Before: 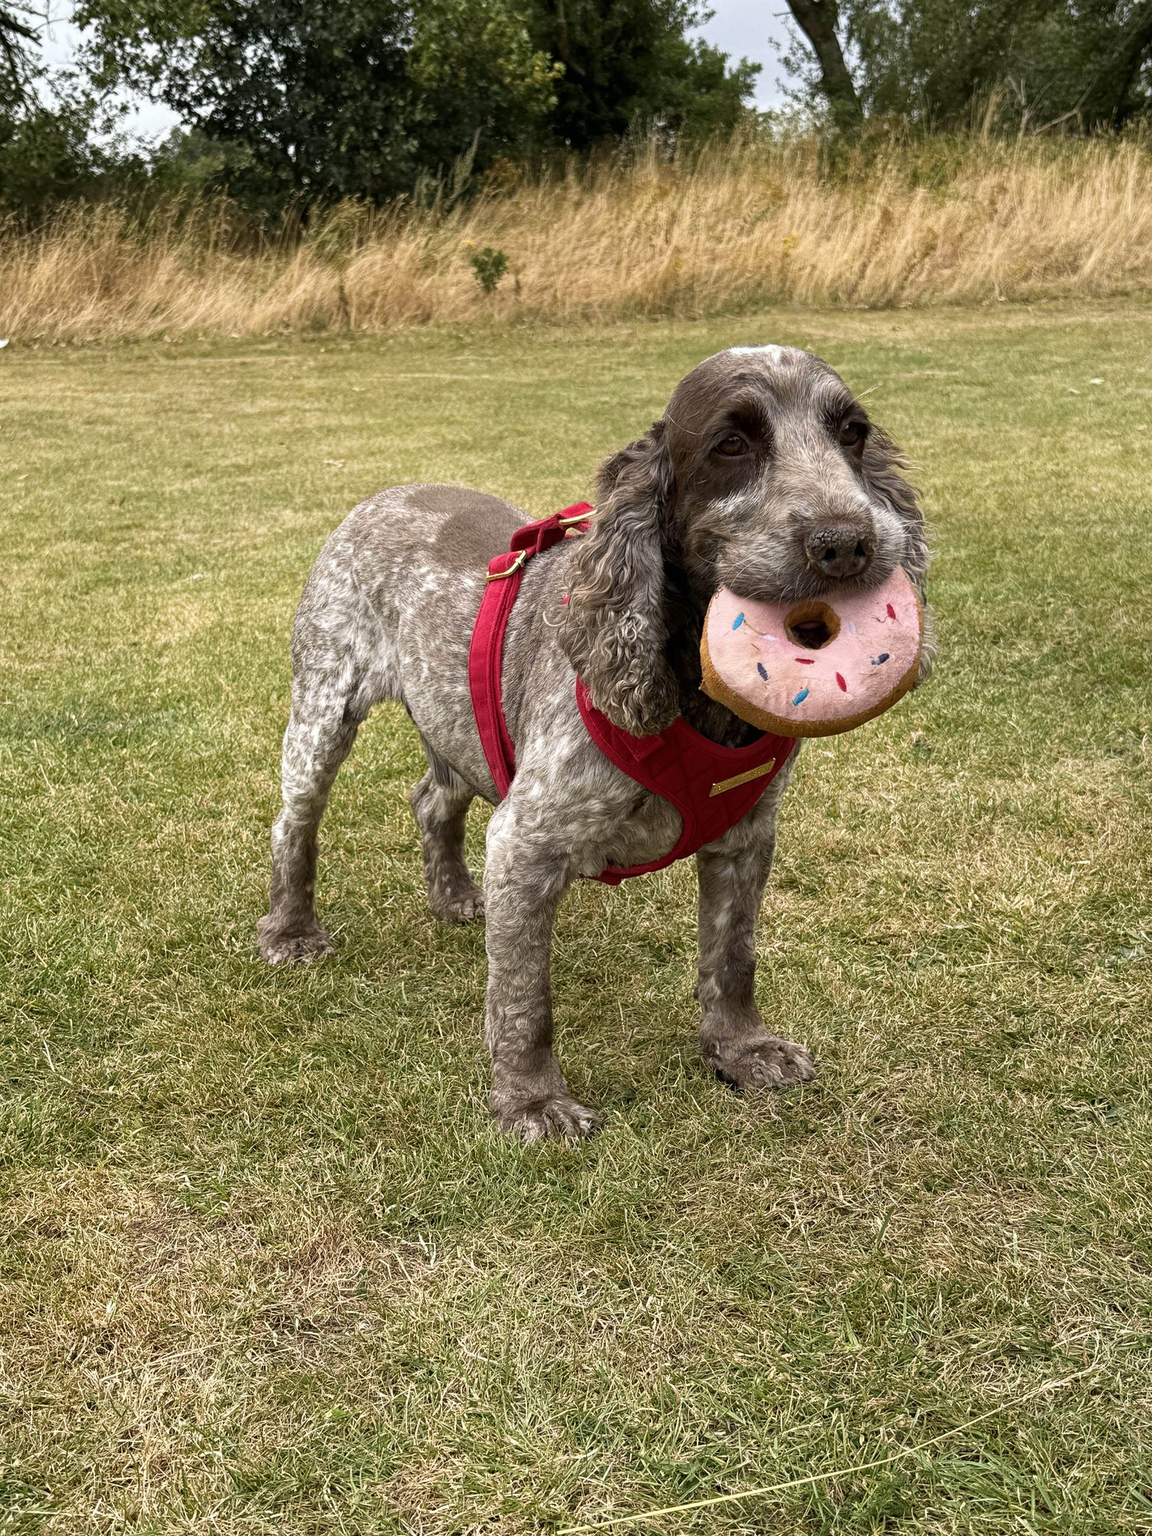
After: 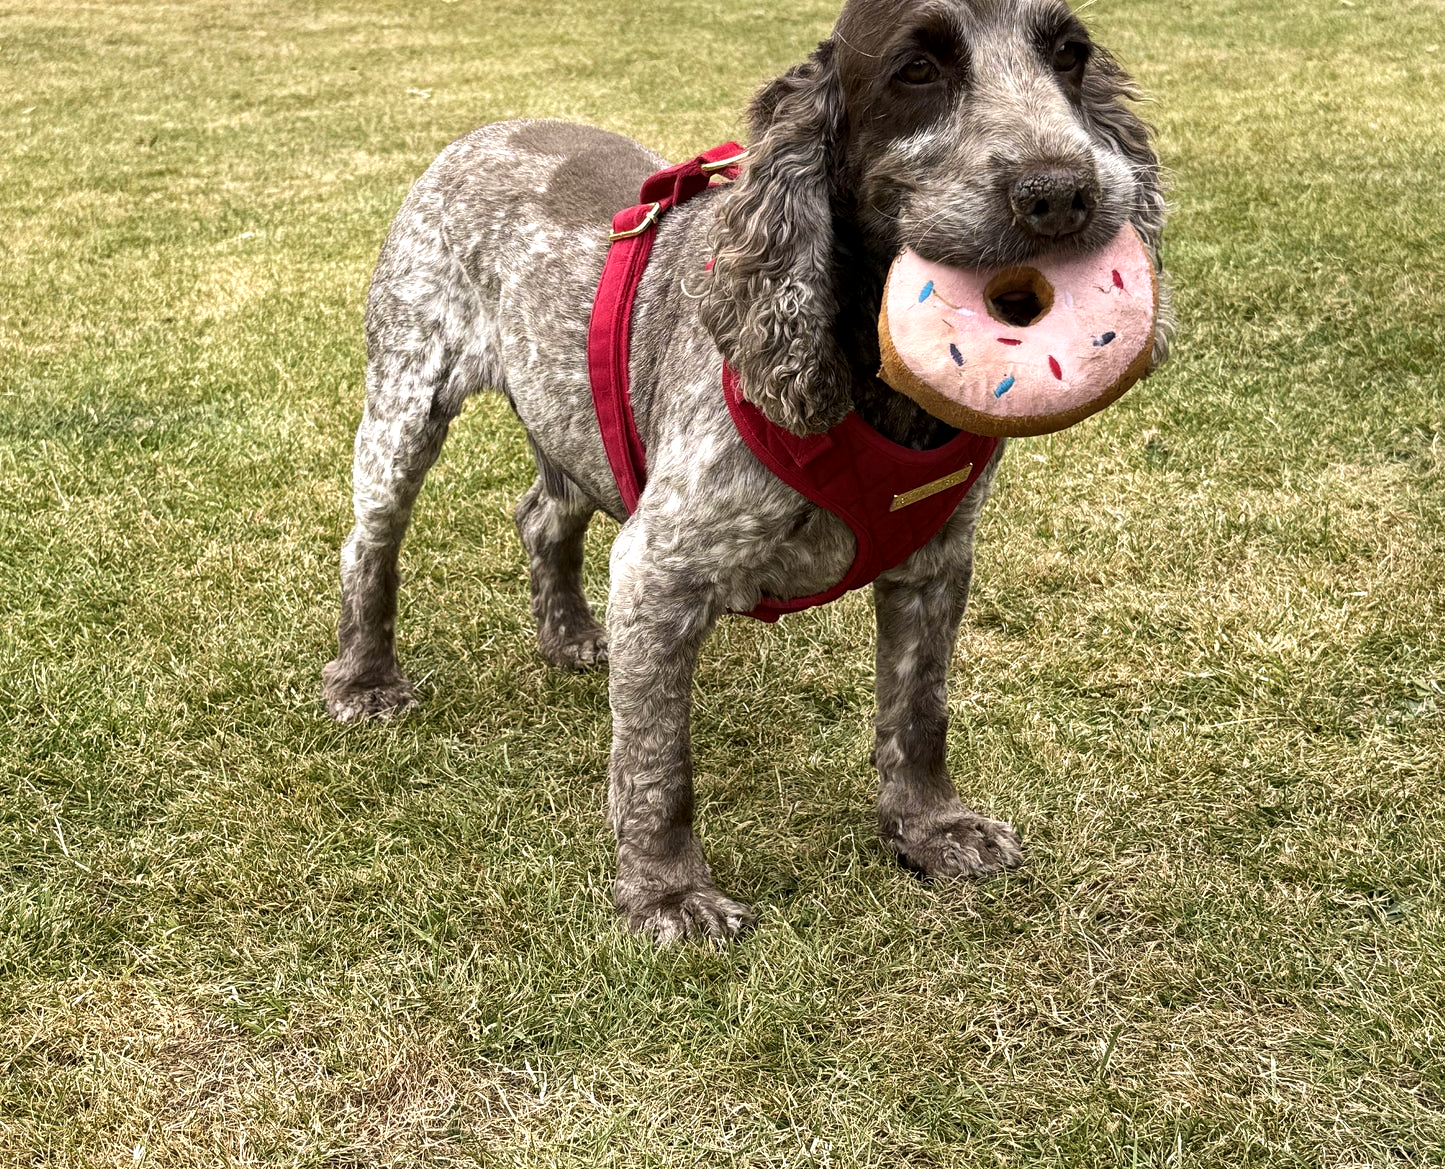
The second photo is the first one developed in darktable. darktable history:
crop and rotate: top 25.357%, bottom 13.942%
local contrast: mode bilateral grid, contrast 20, coarseness 50, detail 120%, midtone range 0.2
tone equalizer: -8 EV -0.417 EV, -7 EV -0.389 EV, -6 EV -0.333 EV, -5 EV -0.222 EV, -3 EV 0.222 EV, -2 EV 0.333 EV, -1 EV 0.389 EV, +0 EV 0.417 EV, edges refinement/feathering 500, mask exposure compensation -1.57 EV, preserve details no
